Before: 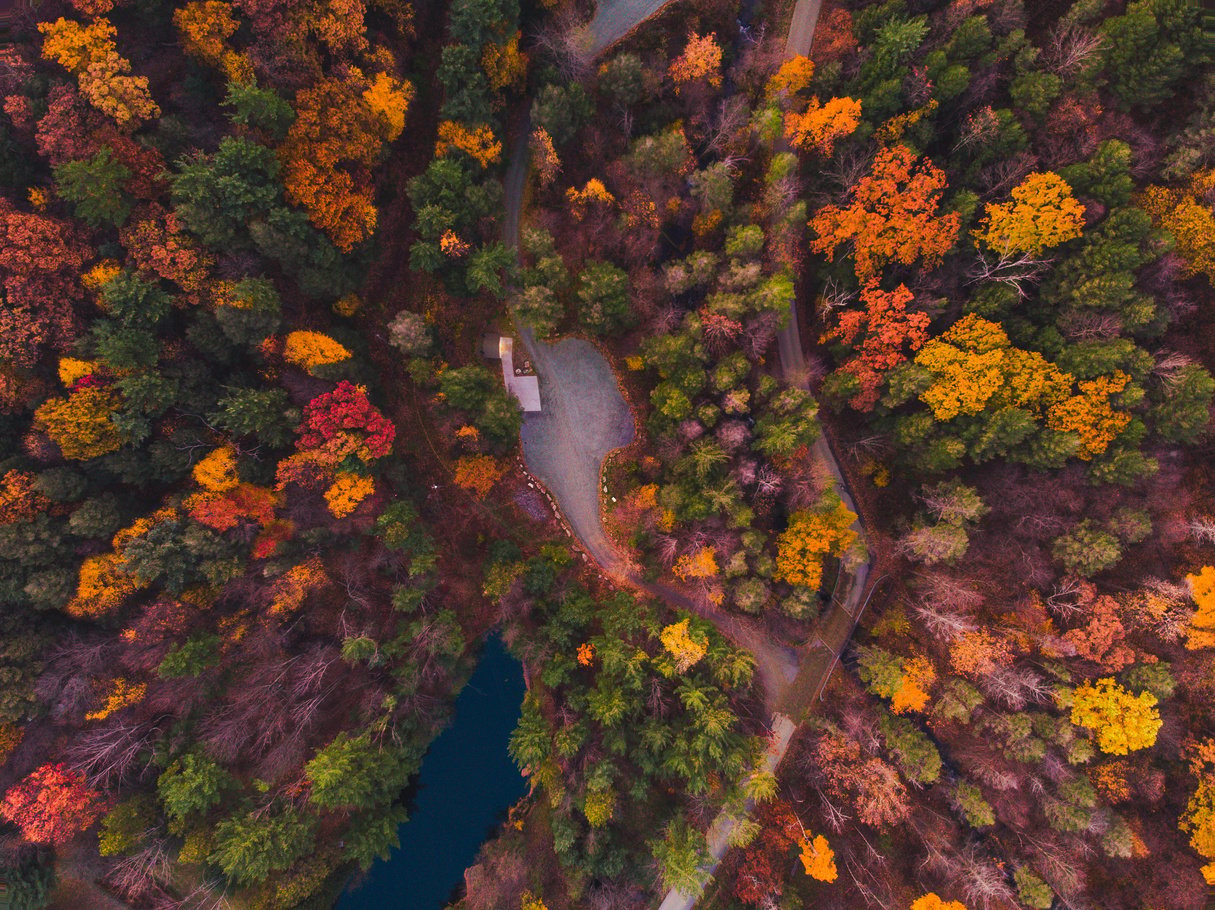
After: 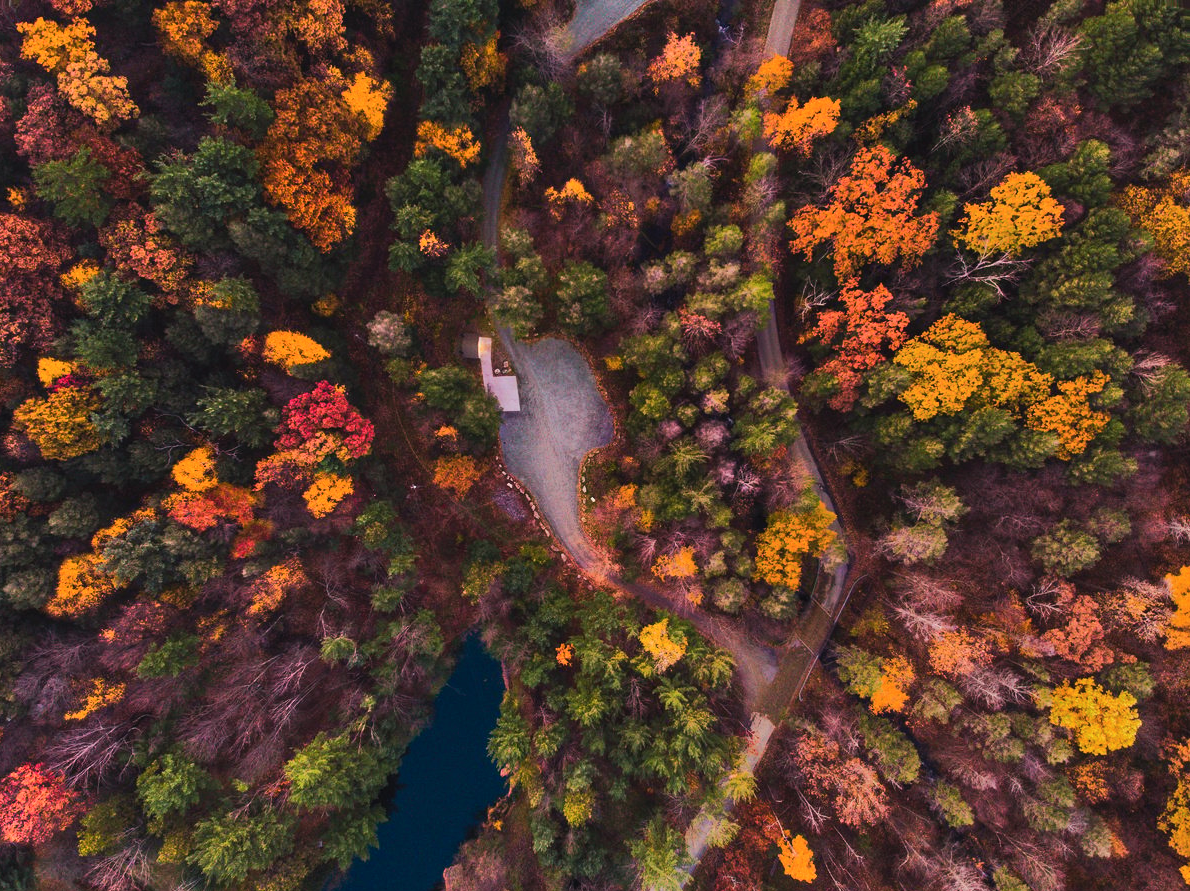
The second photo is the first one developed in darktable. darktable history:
exposure: exposure -0.492 EV, compensate highlight preservation false
tone equalizer: -8 EV -0.417 EV, -7 EV -0.389 EV, -6 EV -0.333 EV, -5 EV -0.222 EV, -3 EV 0.222 EV, -2 EV 0.333 EV, -1 EV 0.389 EV, +0 EV 0.417 EV, edges refinement/feathering 500, mask exposure compensation -1.57 EV, preserve details no
crop: left 1.743%, right 0.268%, bottom 2.011%
shadows and highlights: soften with gaussian
